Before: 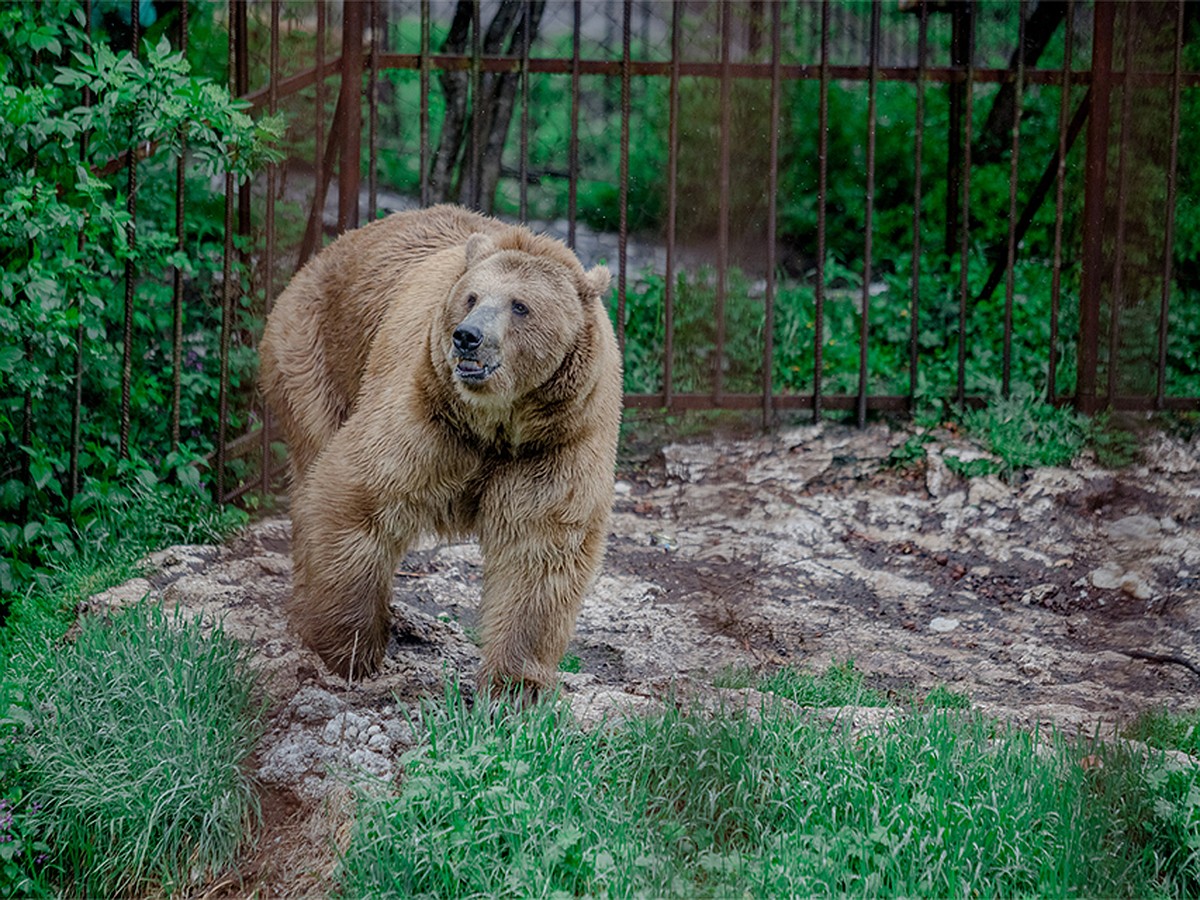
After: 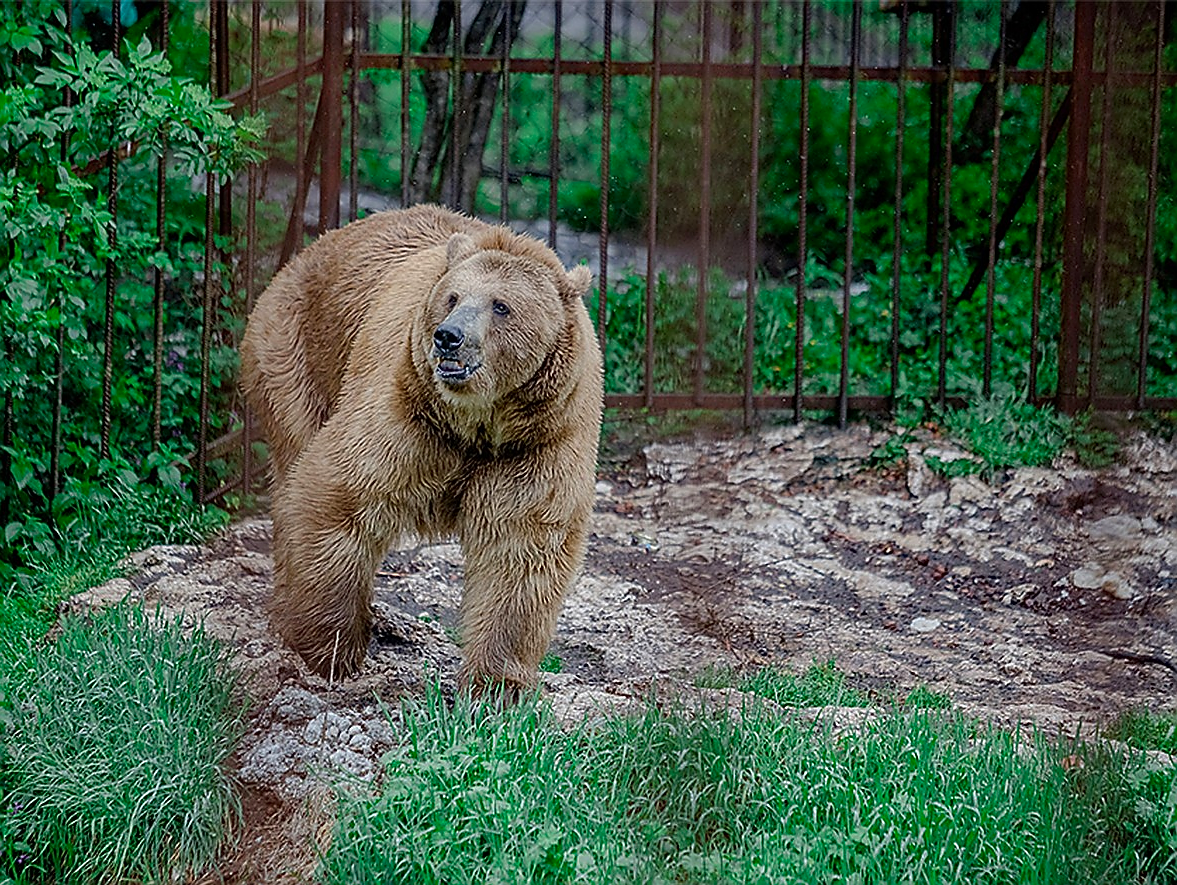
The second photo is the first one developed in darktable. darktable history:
contrast brightness saturation: saturation 0.183
sharpen: radius 1.424, amount 1.254, threshold 0.824
crop: left 1.642%, right 0.272%, bottom 1.588%
